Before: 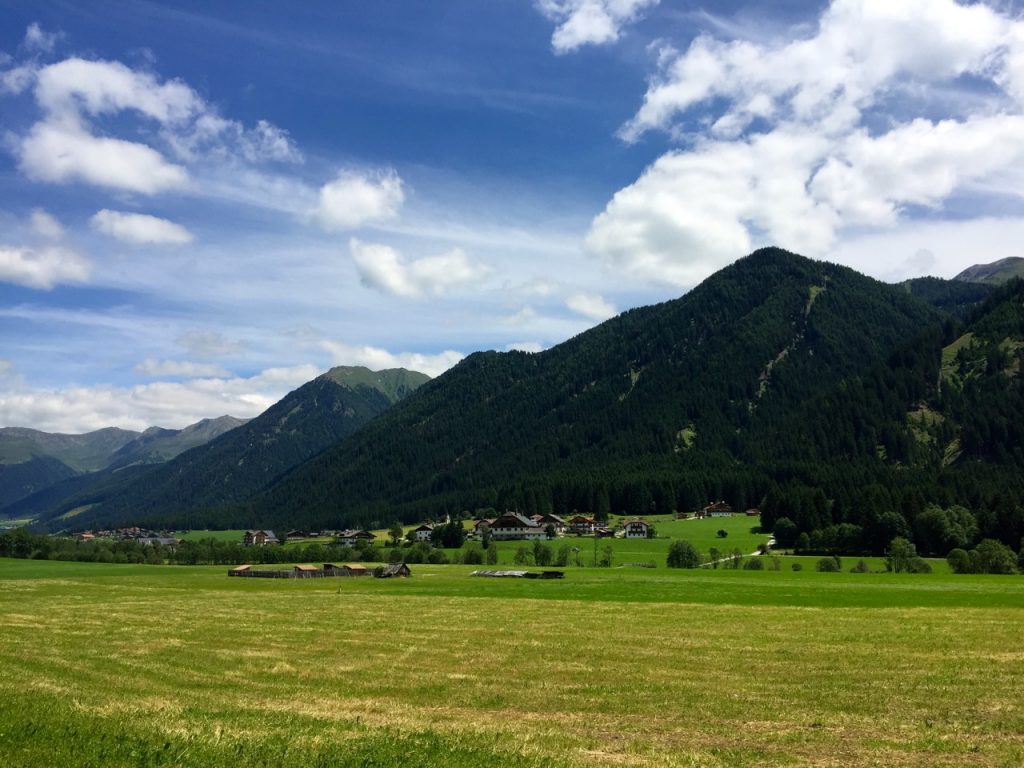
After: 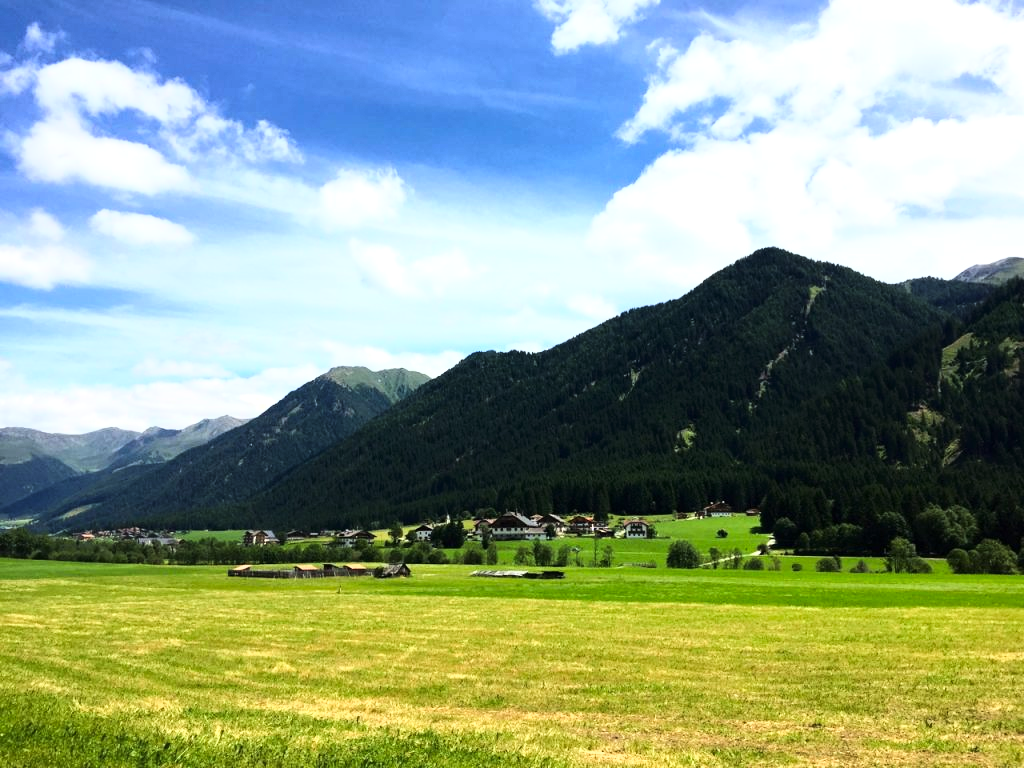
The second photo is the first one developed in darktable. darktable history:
exposure: exposure 0.443 EV, compensate highlight preservation false
tone curve: curves: ch0 [(0, 0) (0.003, 0.003) (0.011, 0.009) (0.025, 0.022) (0.044, 0.037) (0.069, 0.051) (0.1, 0.079) (0.136, 0.114) (0.177, 0.152) (0.224, 0.212) (0.277, 0.281) (0.335, 0.358) (0.399, 0.459) (0.468, 0.573) (0.543, 0.684) (0.623, 0.779) (0.709, 0.866) (0.801, 0.949) (0.898, 0.98) (1, 1)], color space Lab, linked channels, preserve colors none
